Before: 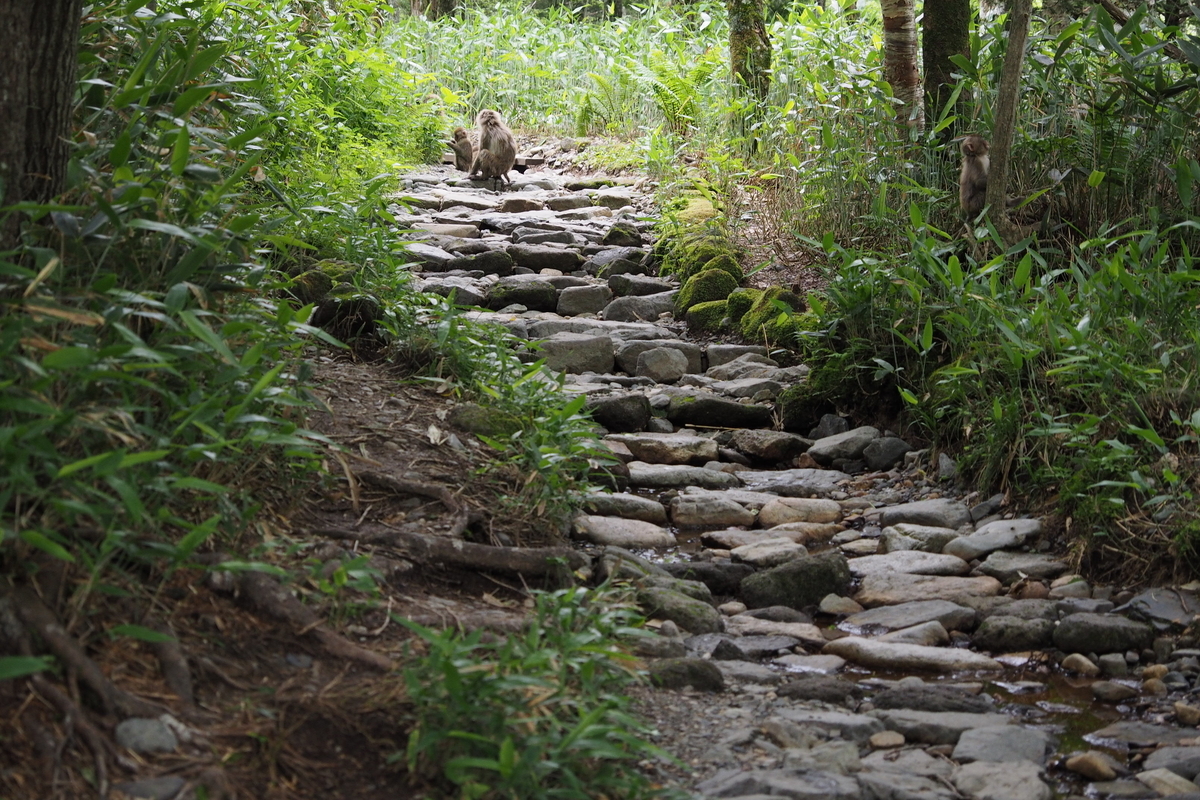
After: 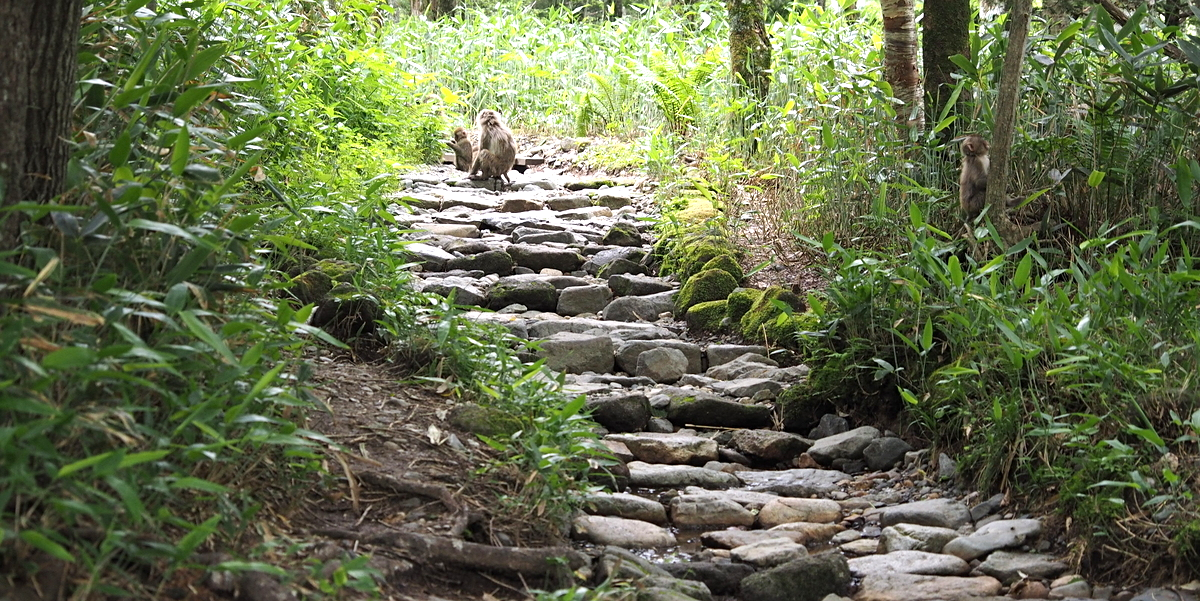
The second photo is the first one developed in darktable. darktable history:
exposure: exposure 0.64 EV, compensate exposure bias true, compensate highlight preservation false
crop: bottom 24.803%
sharpen: amount 0.202
